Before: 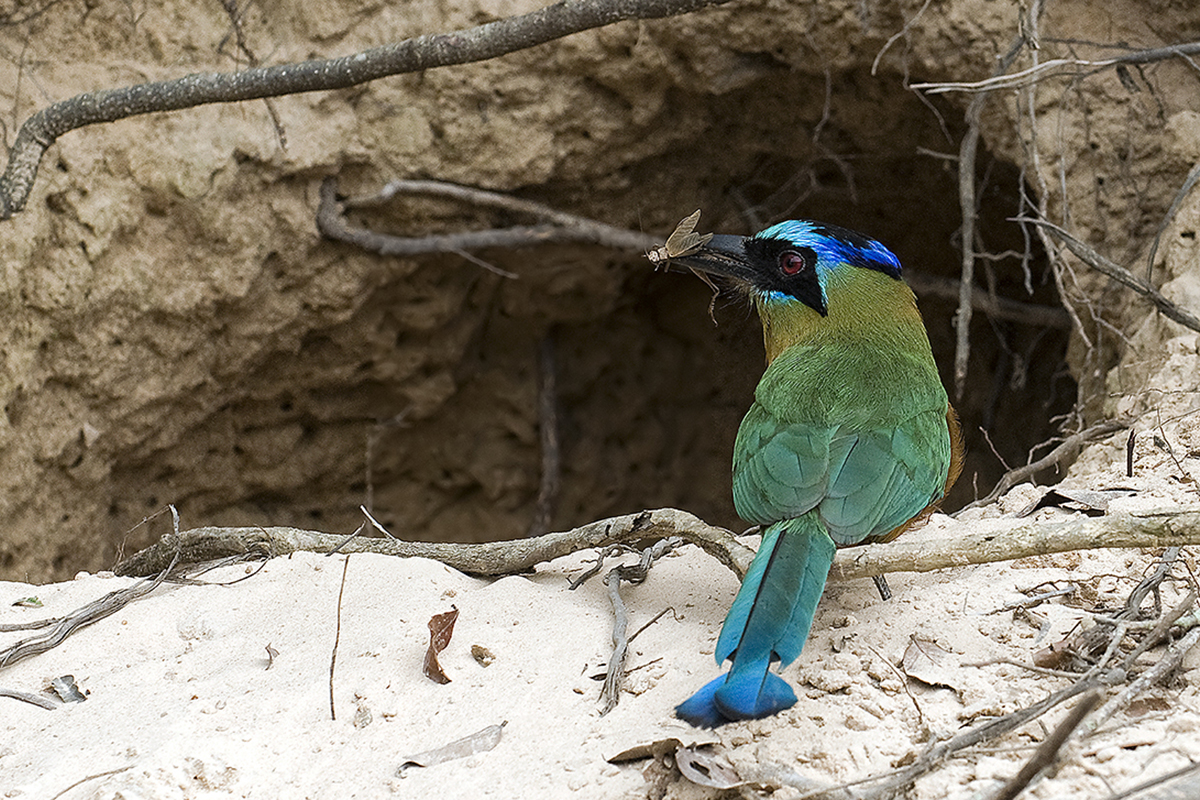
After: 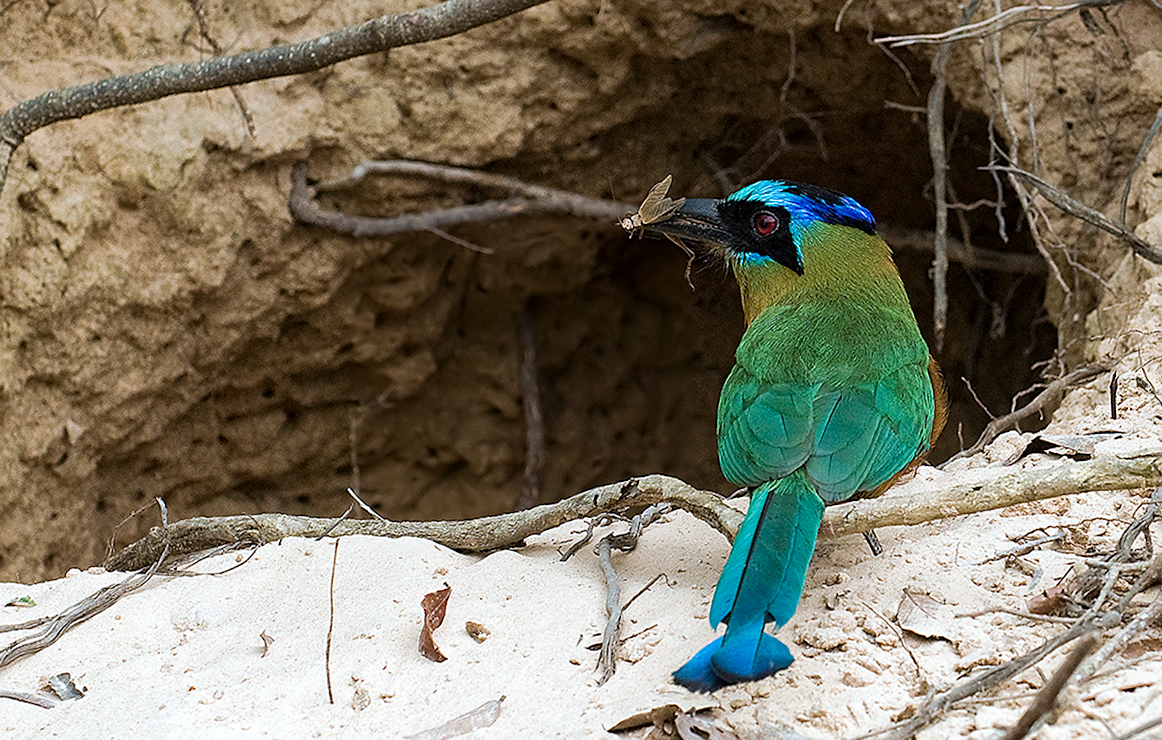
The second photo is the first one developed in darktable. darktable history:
sharpen: radius 1.272, amount 0.305, threshold 0
rotate and perspective: rotation -3°, crop left 0.031, crop right 0.968, crop top 0.07, crop bottom 0.93
velvia: on, module defaults
white balance: red 0.988, blue 1.017
